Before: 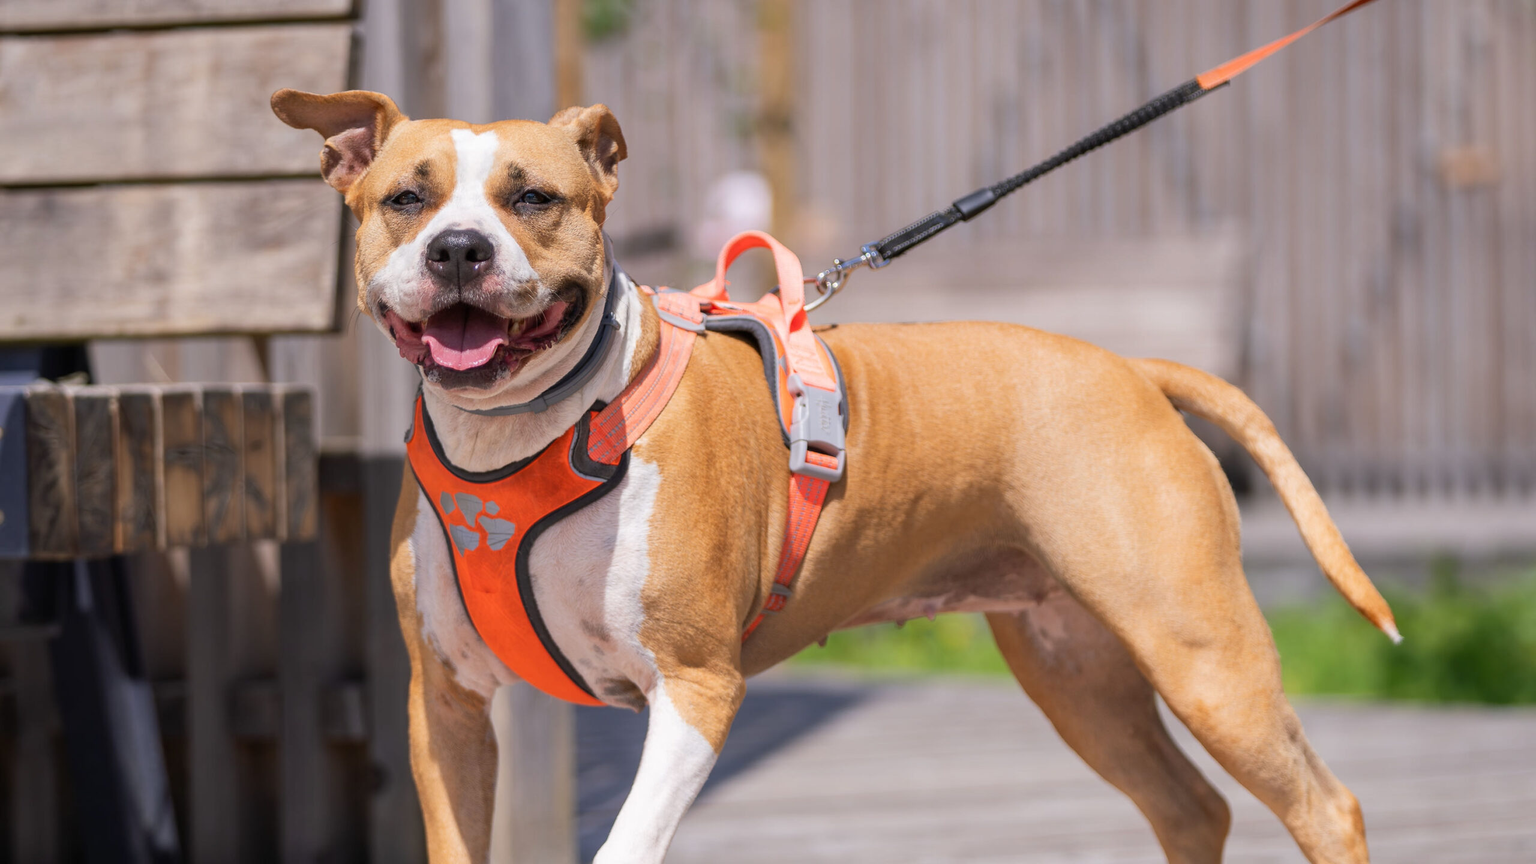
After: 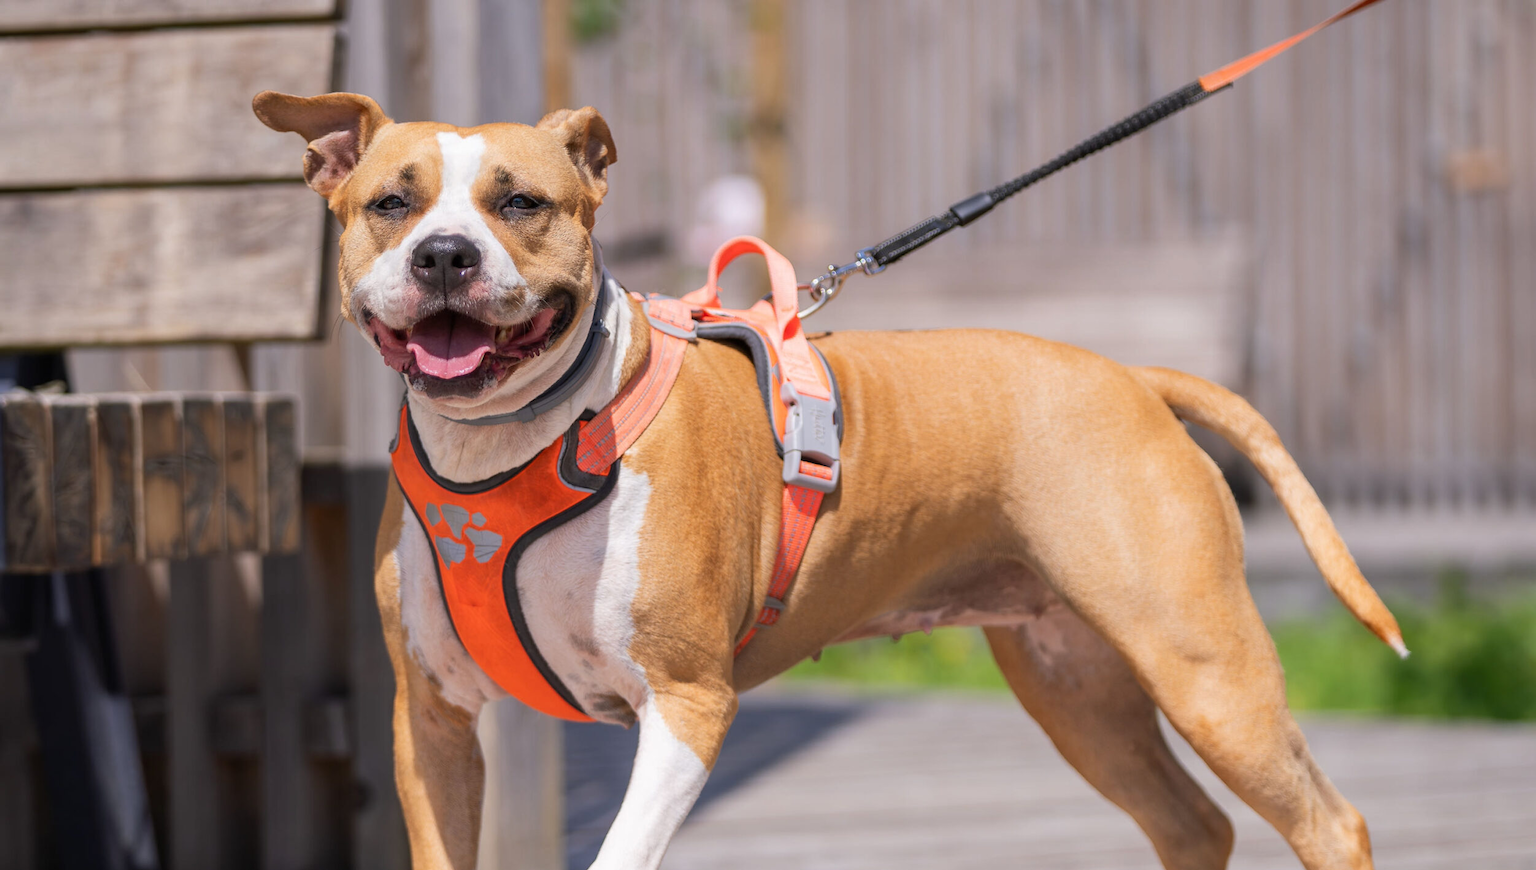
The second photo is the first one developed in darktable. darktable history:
crop and rotate: left 1.57%, right 0.589%, bottom 1.451%
